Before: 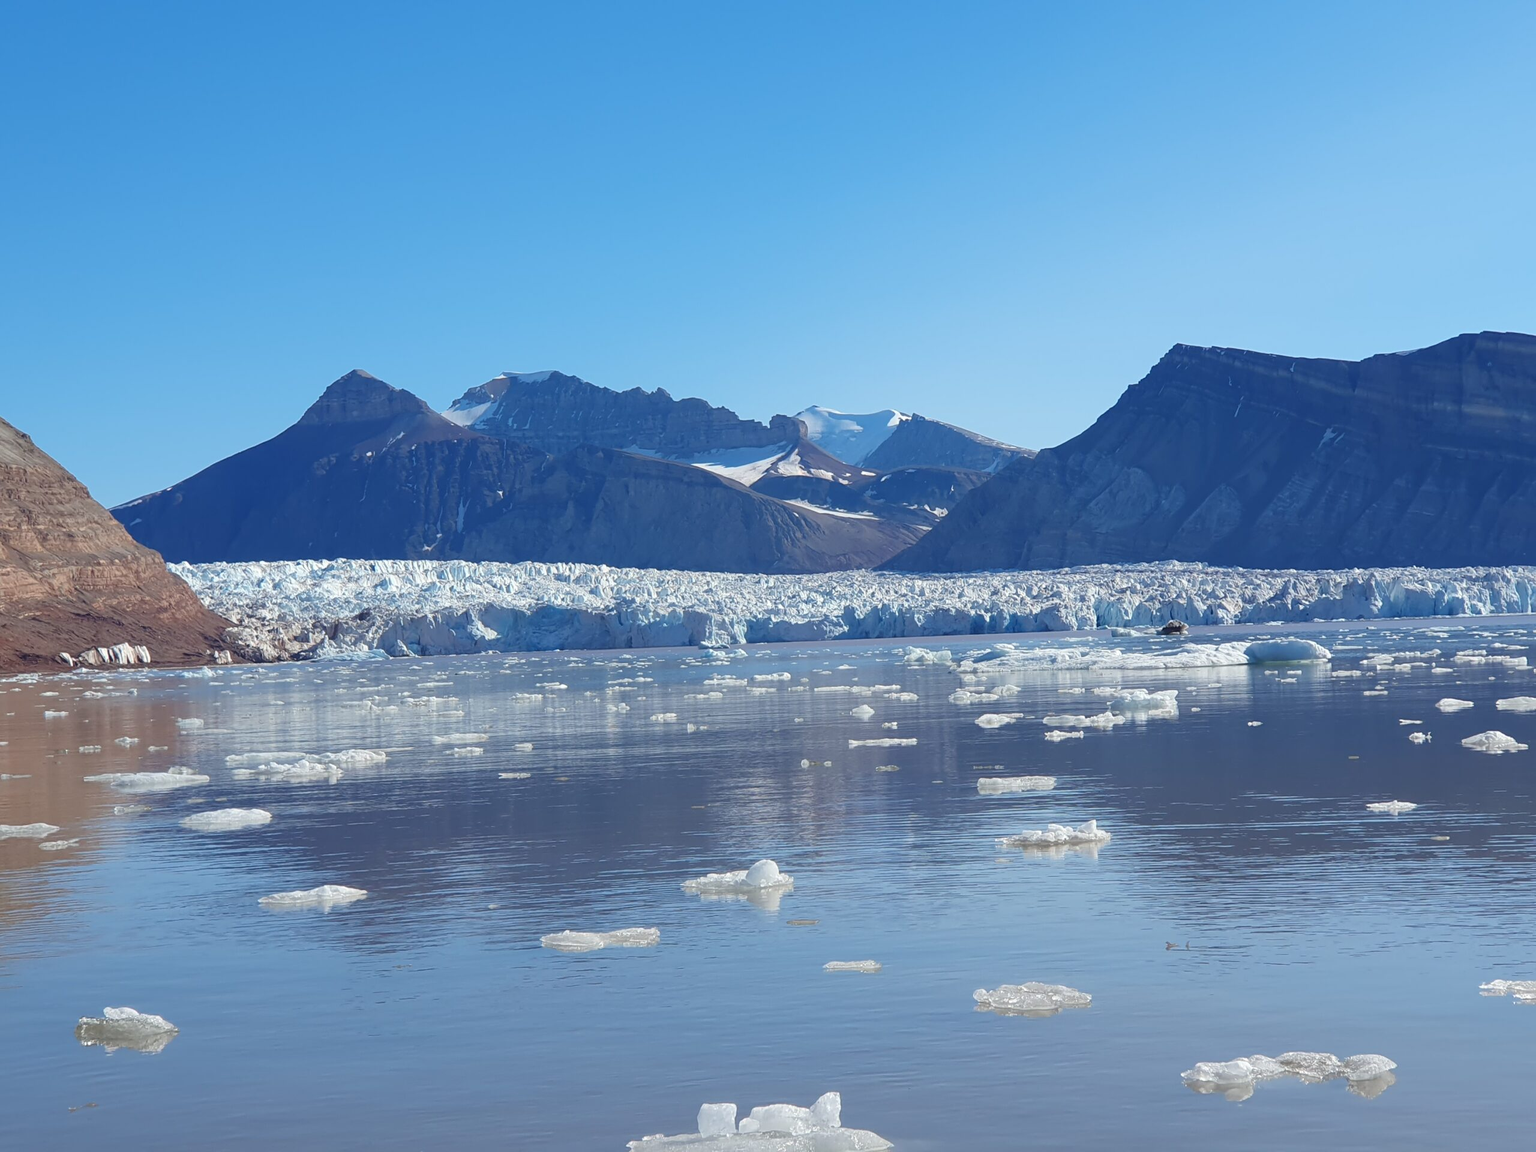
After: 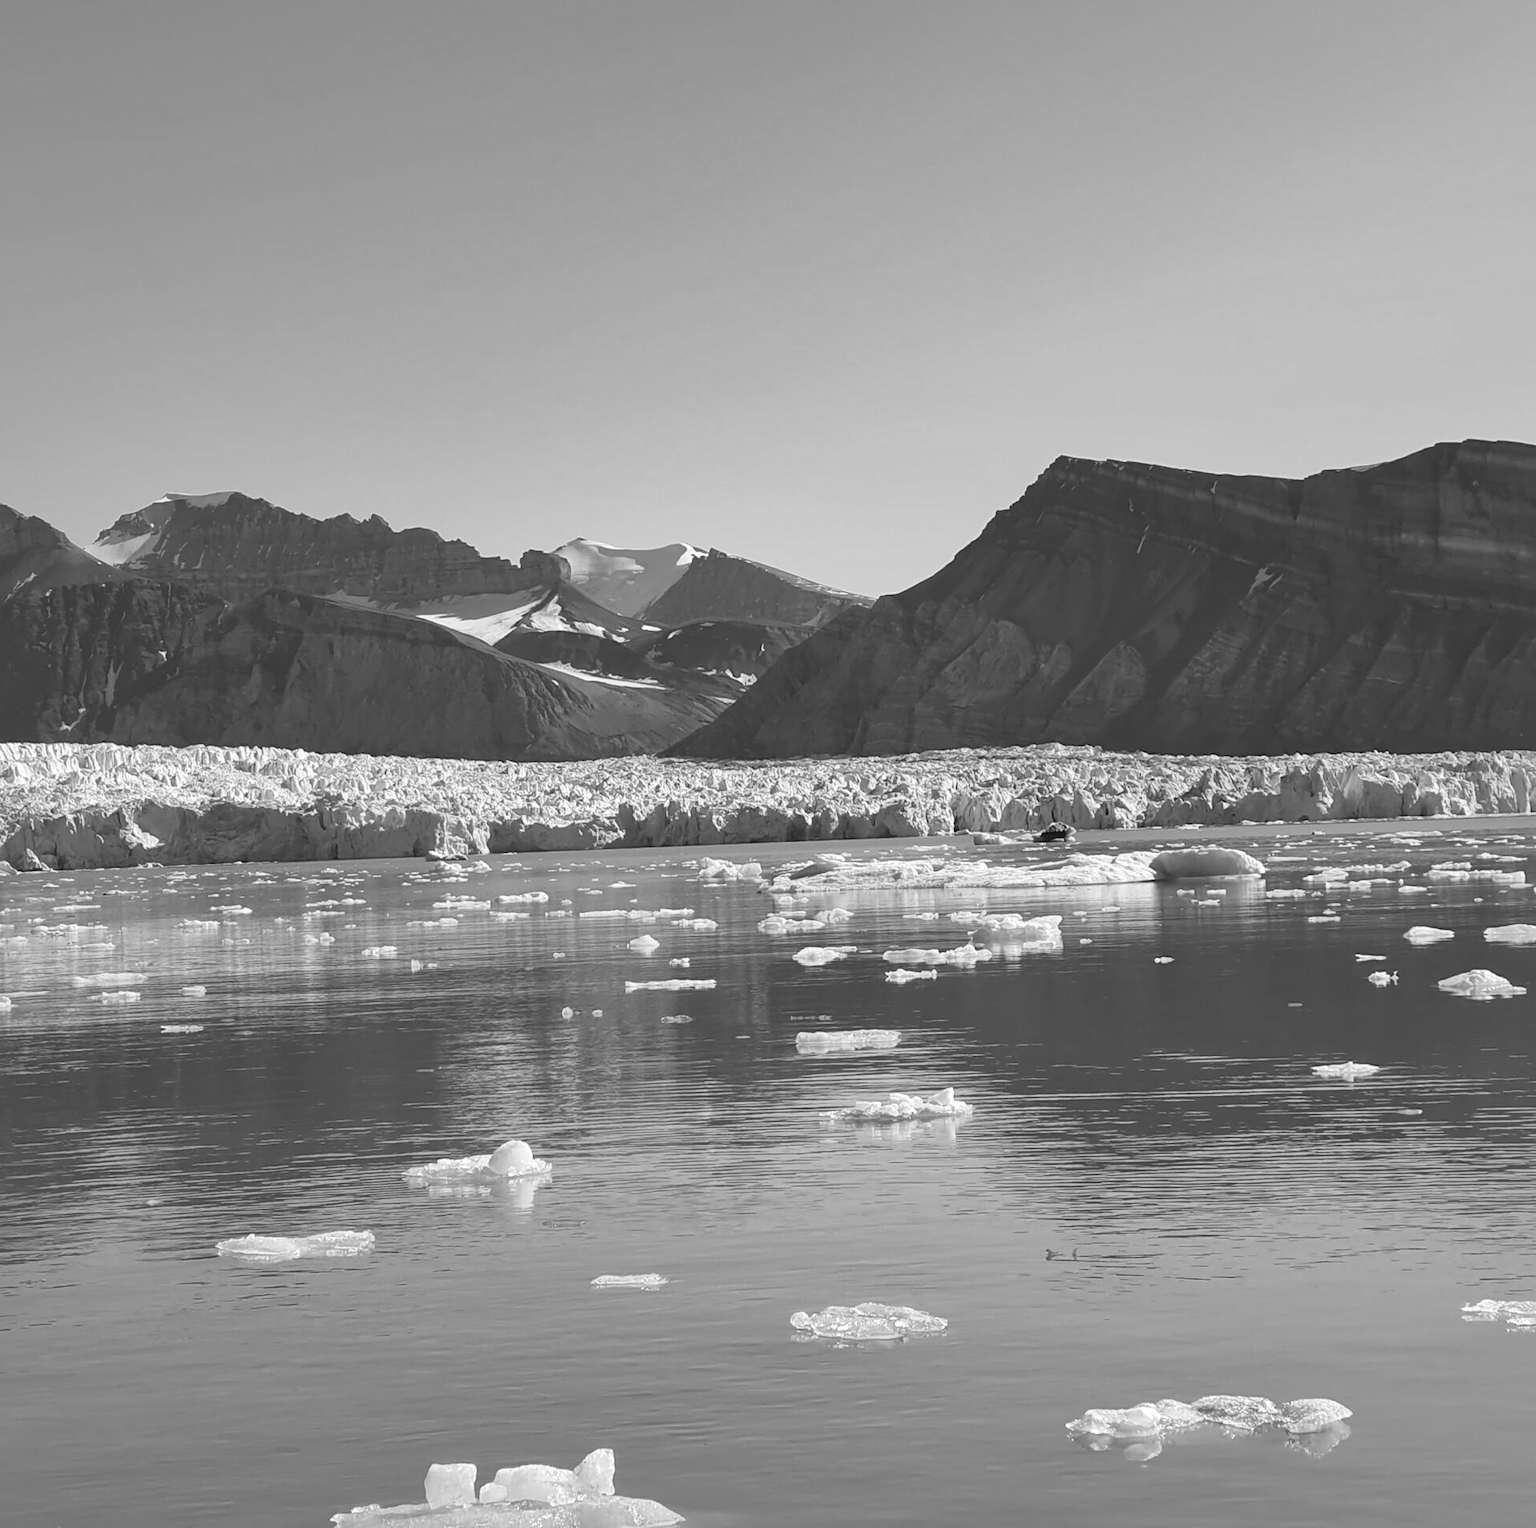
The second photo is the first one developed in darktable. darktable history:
crop and rotate: left 24.6%
color calibration: illuminant custom, x 0.368, y 0.373, temperature 4330.32 K
monochrome: on, module defaults
local contrast: mode bilateral grid, contrast 20, coarseness 100, detail 150%, midtone range 0.2
